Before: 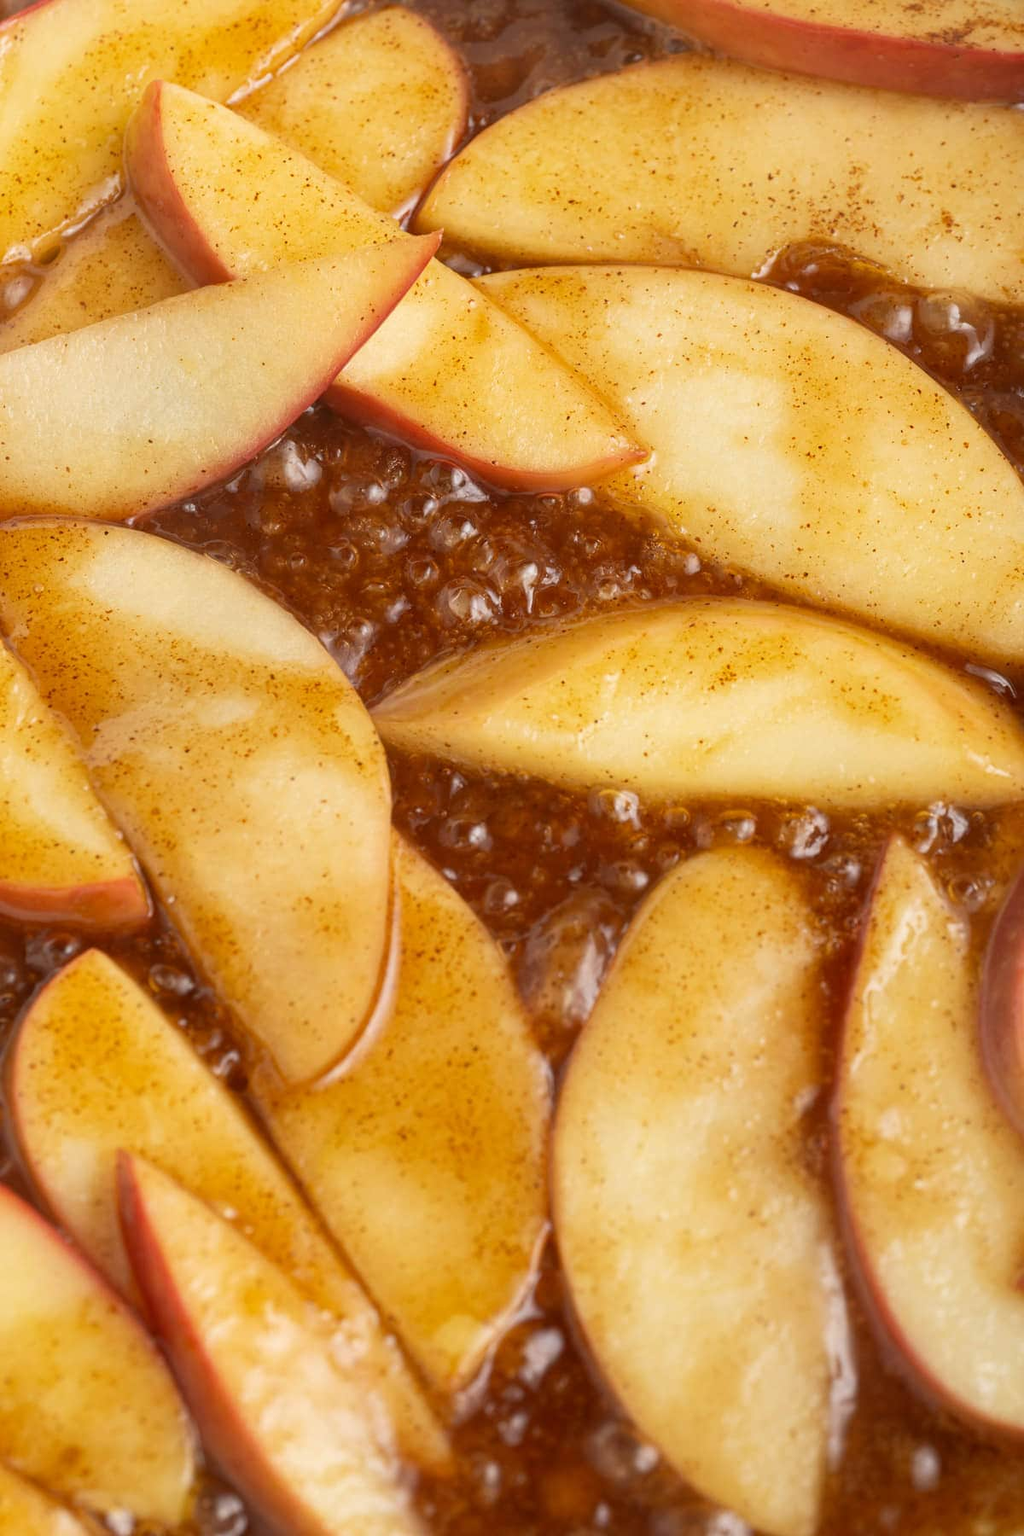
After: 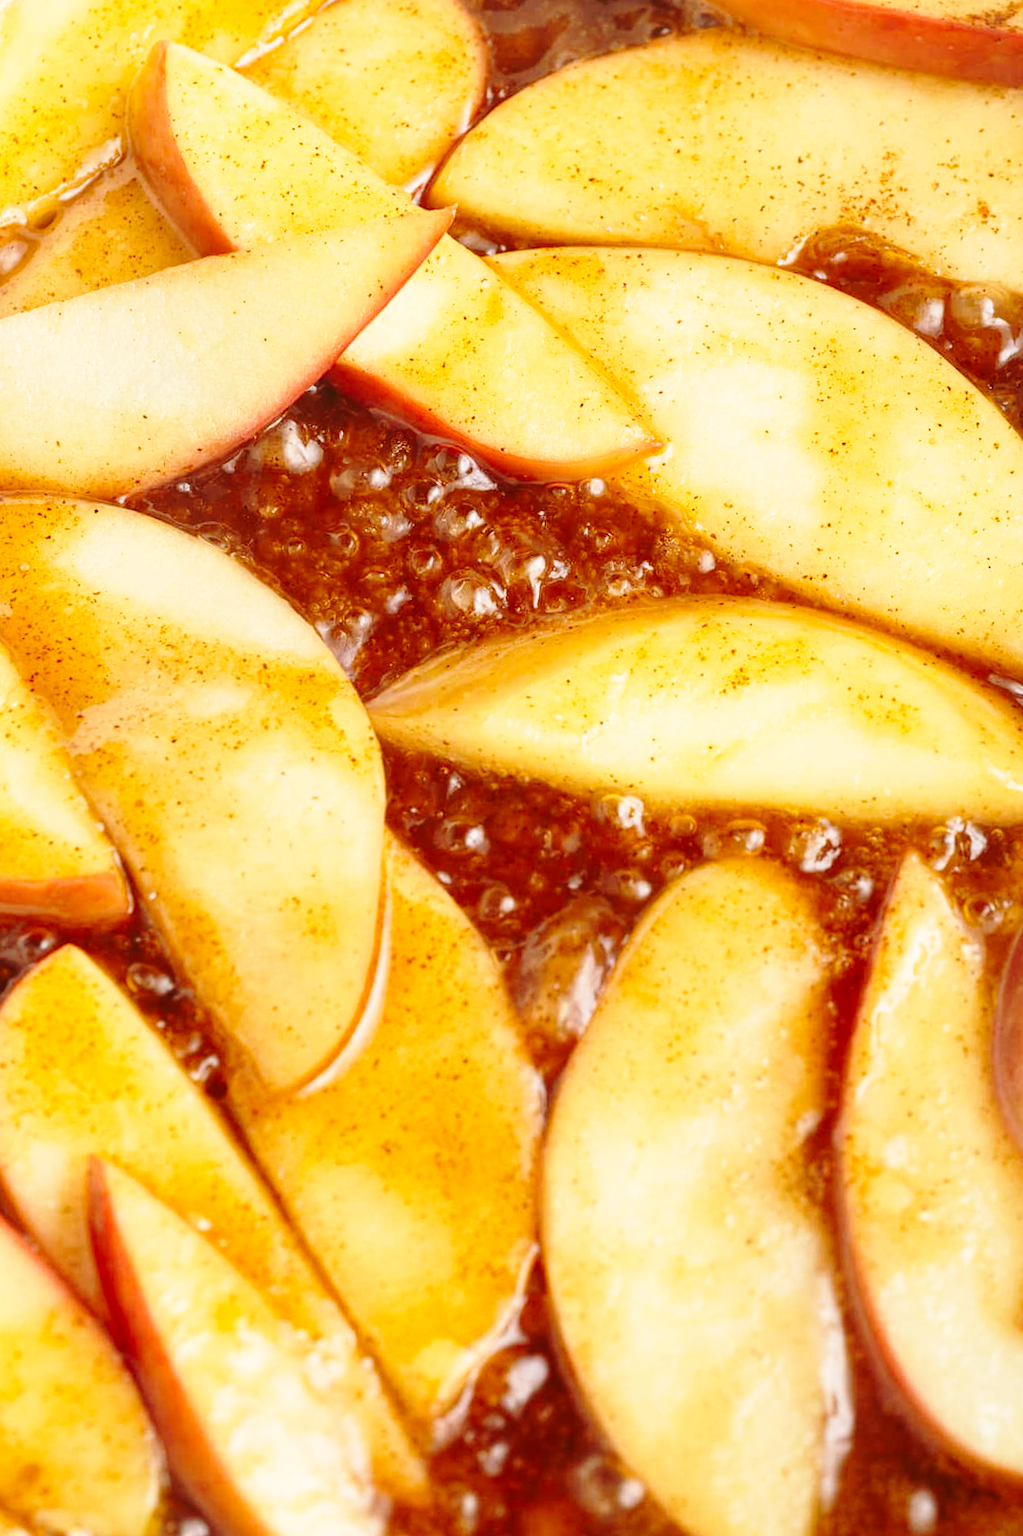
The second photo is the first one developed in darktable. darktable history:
crop and rotate: angle -1.69°
base curve: curves: ch0 [(0, 0) (0.036, 0.037) (0.121, 0.228) (0.46, 0.76) (0.859, 0.983) (1, 1)], preserve colors none
